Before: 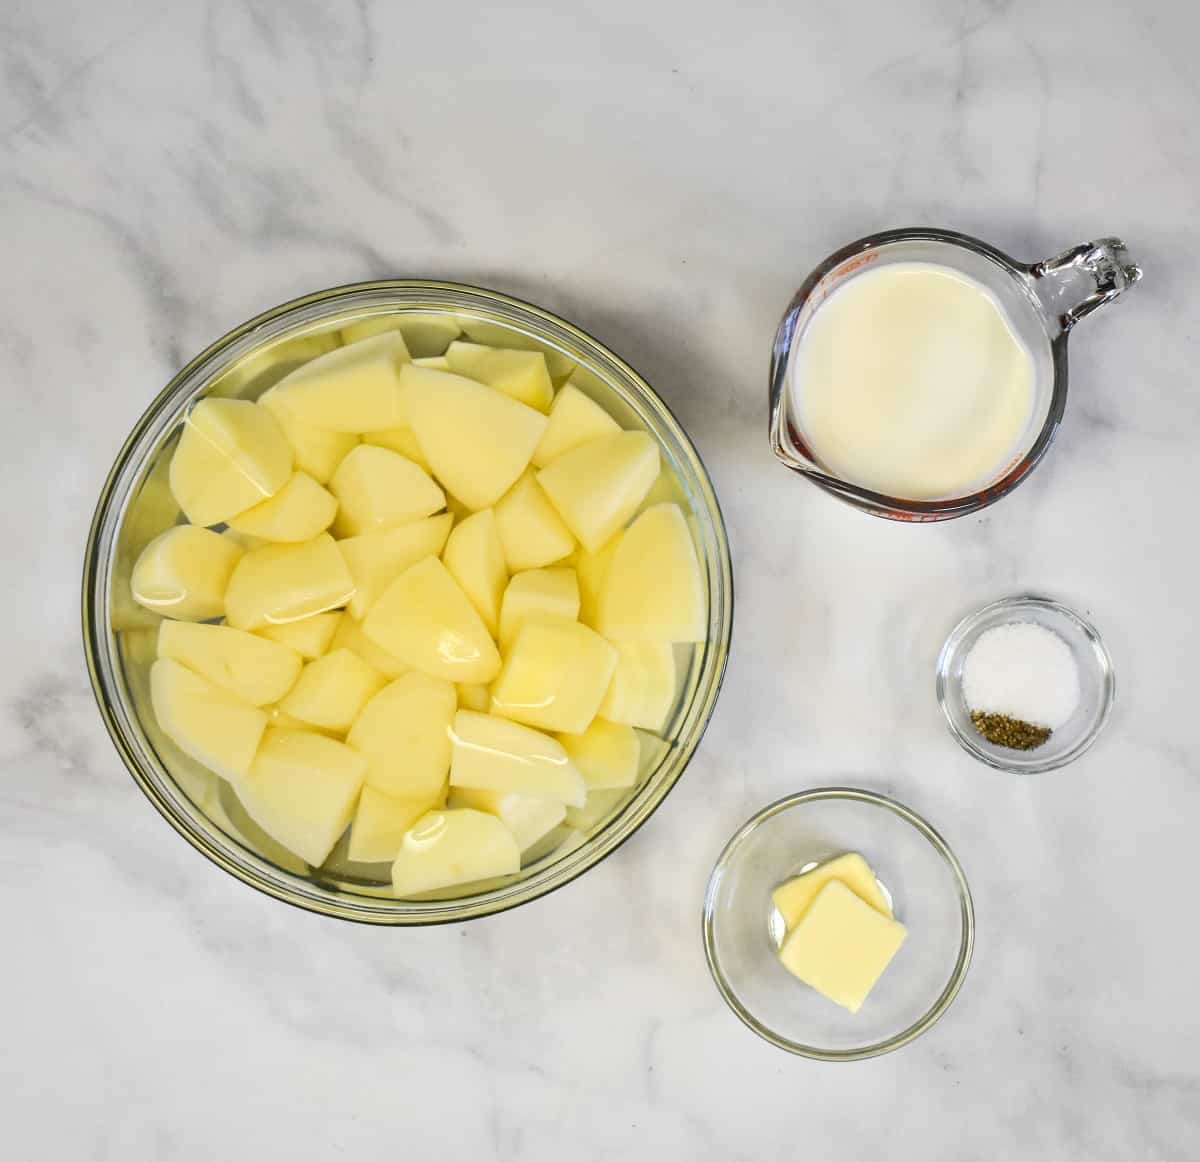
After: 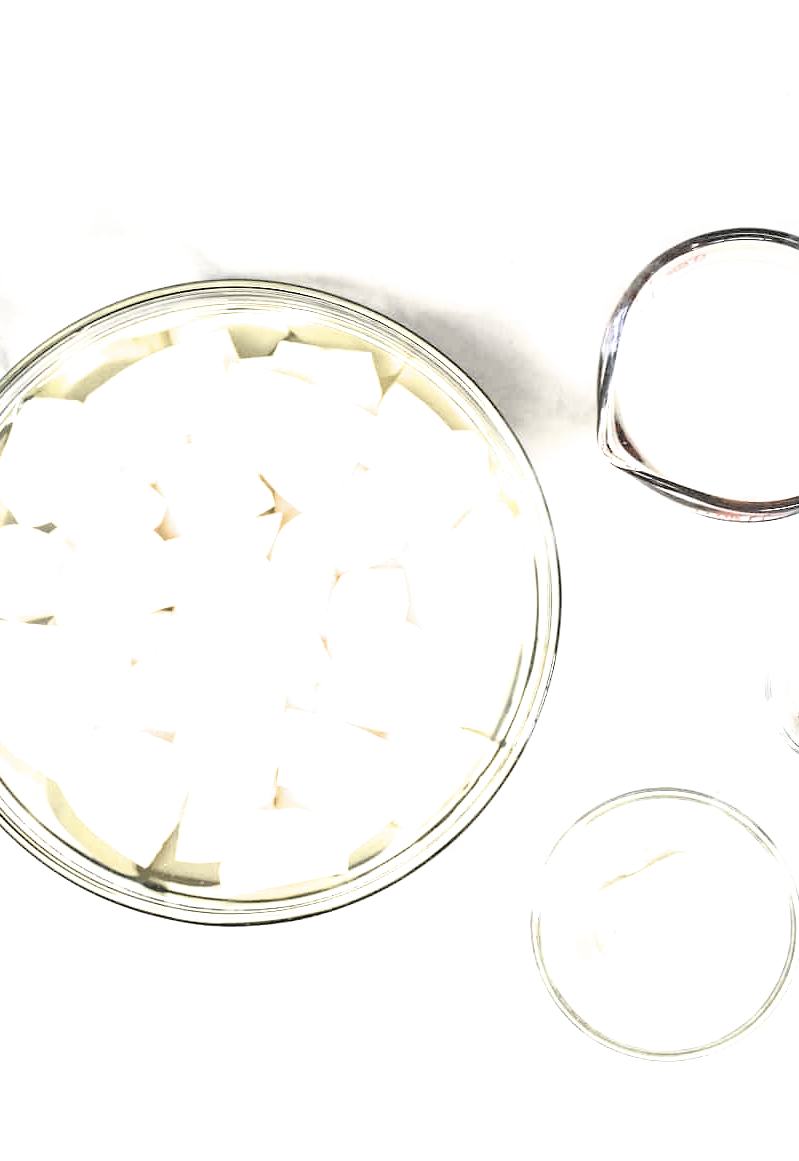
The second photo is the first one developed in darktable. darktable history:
crop and rotate: left 14.382%, right 18.954%
filmic rgb: black relative exposure -3.63 EV, white relative exposure 2.15 EV, hardness 3.64, iterations of high-quality reconstruction 0
exposure: black level correction 0, exposure 1.001 EV, compensate highlight preservation false
contrast brightness saturation: brightness 0.181, saturation -0.489
